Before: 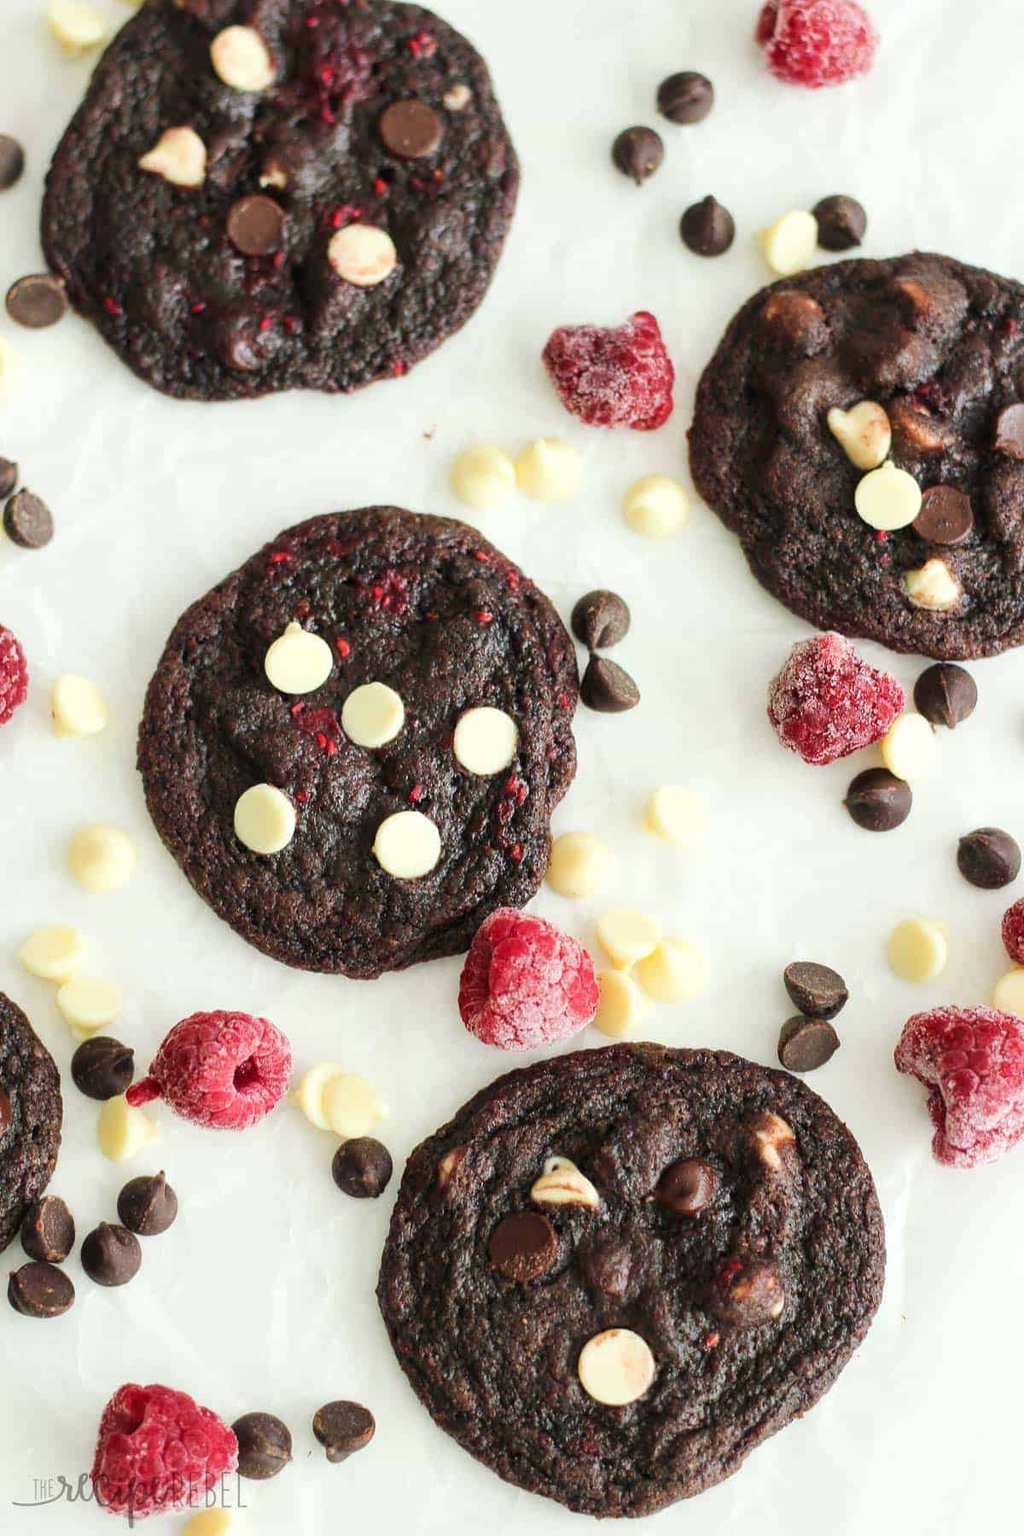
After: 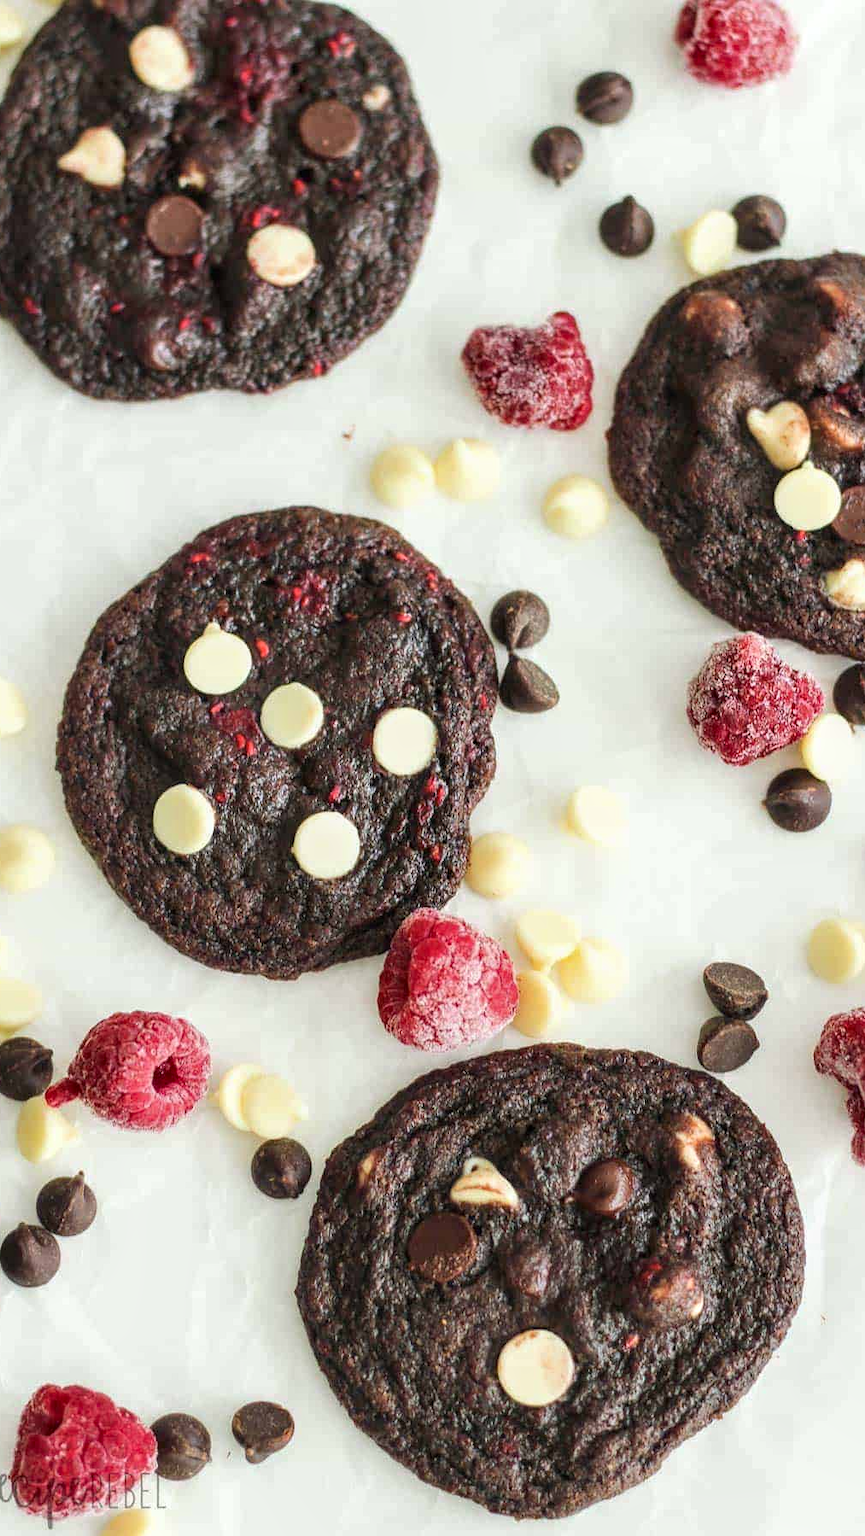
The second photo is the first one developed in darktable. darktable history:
crop: left 7.967%, right 7.459%
local contrast: on, module defaults
